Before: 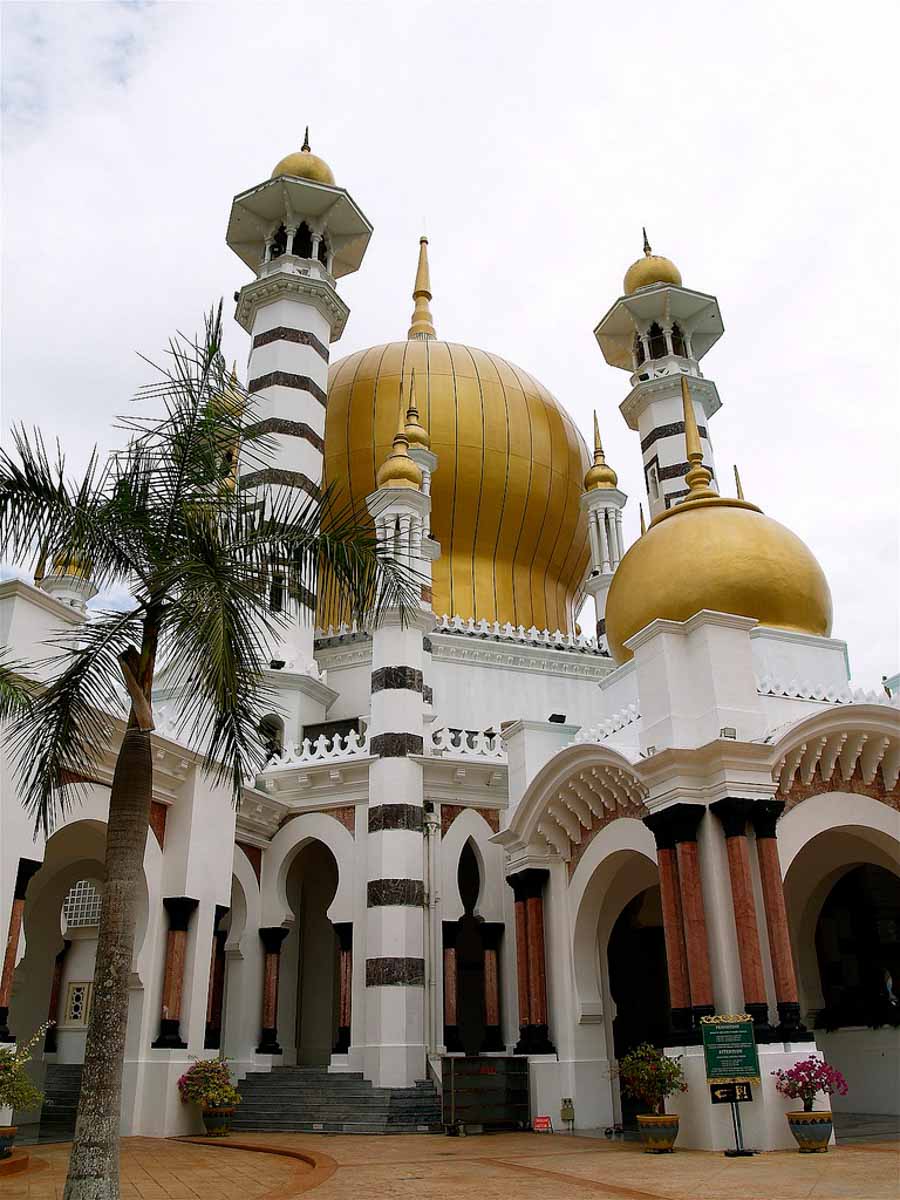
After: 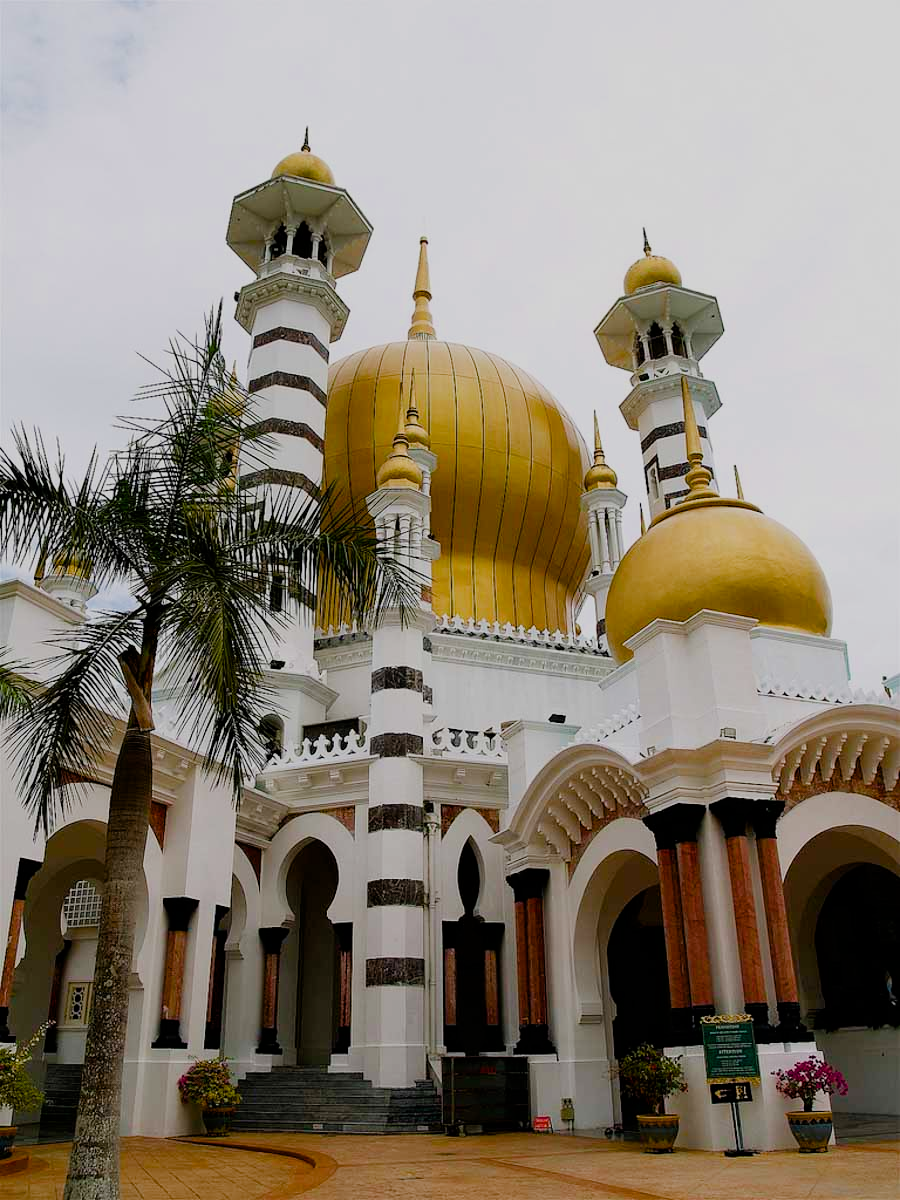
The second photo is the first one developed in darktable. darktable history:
color balance rgb: perceptual saturation grading › global saturation 20%, perceptual saturation grading › highlights -25.615%, perceptual saturation grading › shadows 24.393%, global vibrance 20%
filmic rgb: black relative exposure -8.47 EV, white relative exposure 4.68 EV, hardness 3.83
